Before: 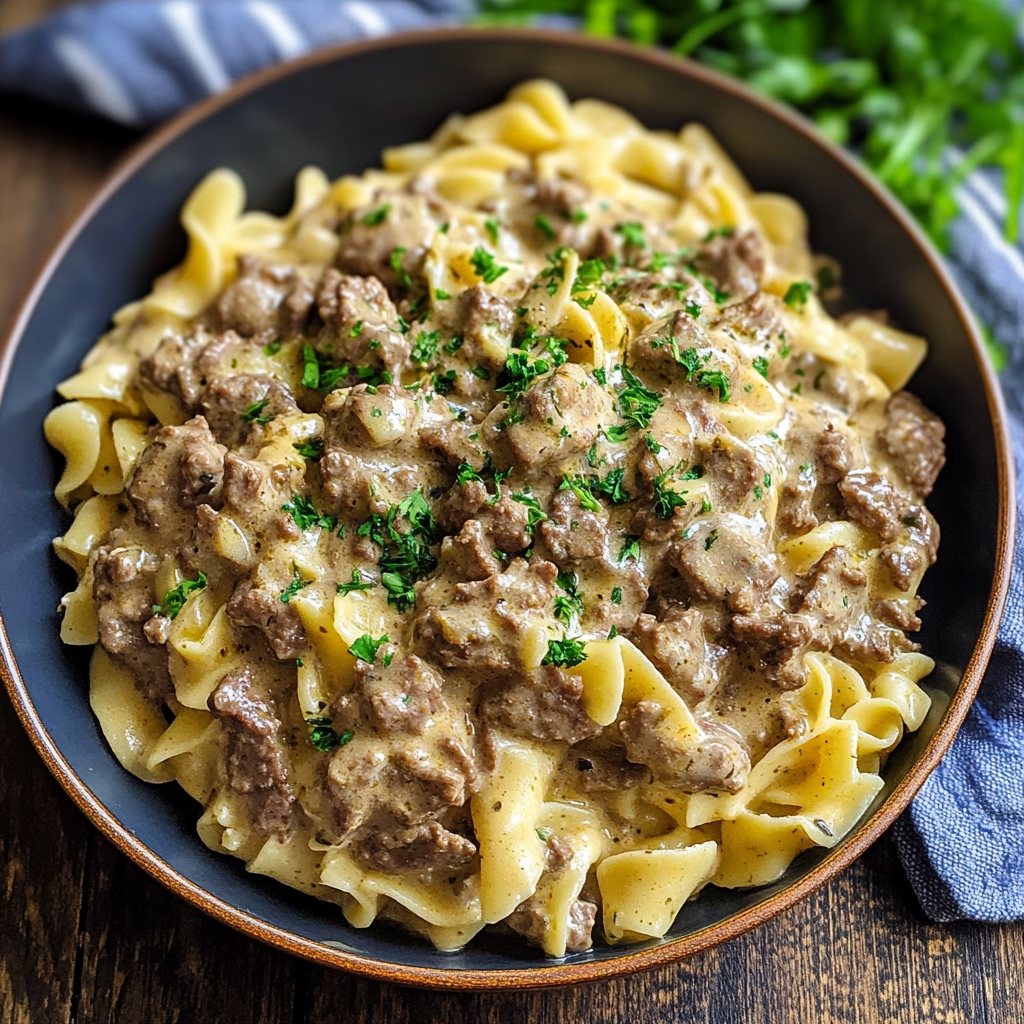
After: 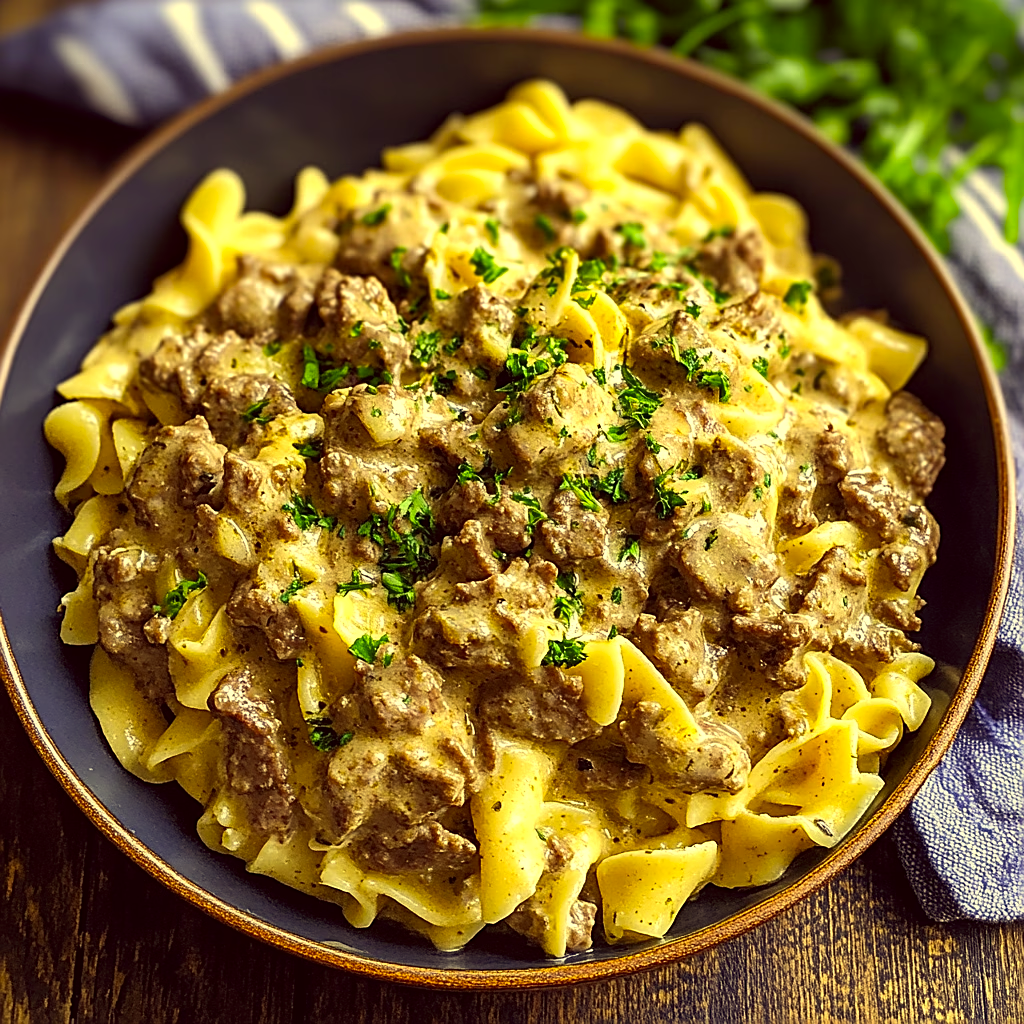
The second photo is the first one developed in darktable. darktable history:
tone equalizer: -8 EV -0.001 EV, -7 EV 0.001 EV, -6 EV -0.002 EV, -5 EV -0.003 EV, -4 EV -0.062 EV, -3 EV -0.222 EV, -2 EV -0.267 EV, -1 EV 0.105 EV, +0 EV 0.303 EV
color correction: highlights a* -0.482, highlights b* 40, shadows a* 9.8, shadows b* -0.161
sharpen: on, module defaults
